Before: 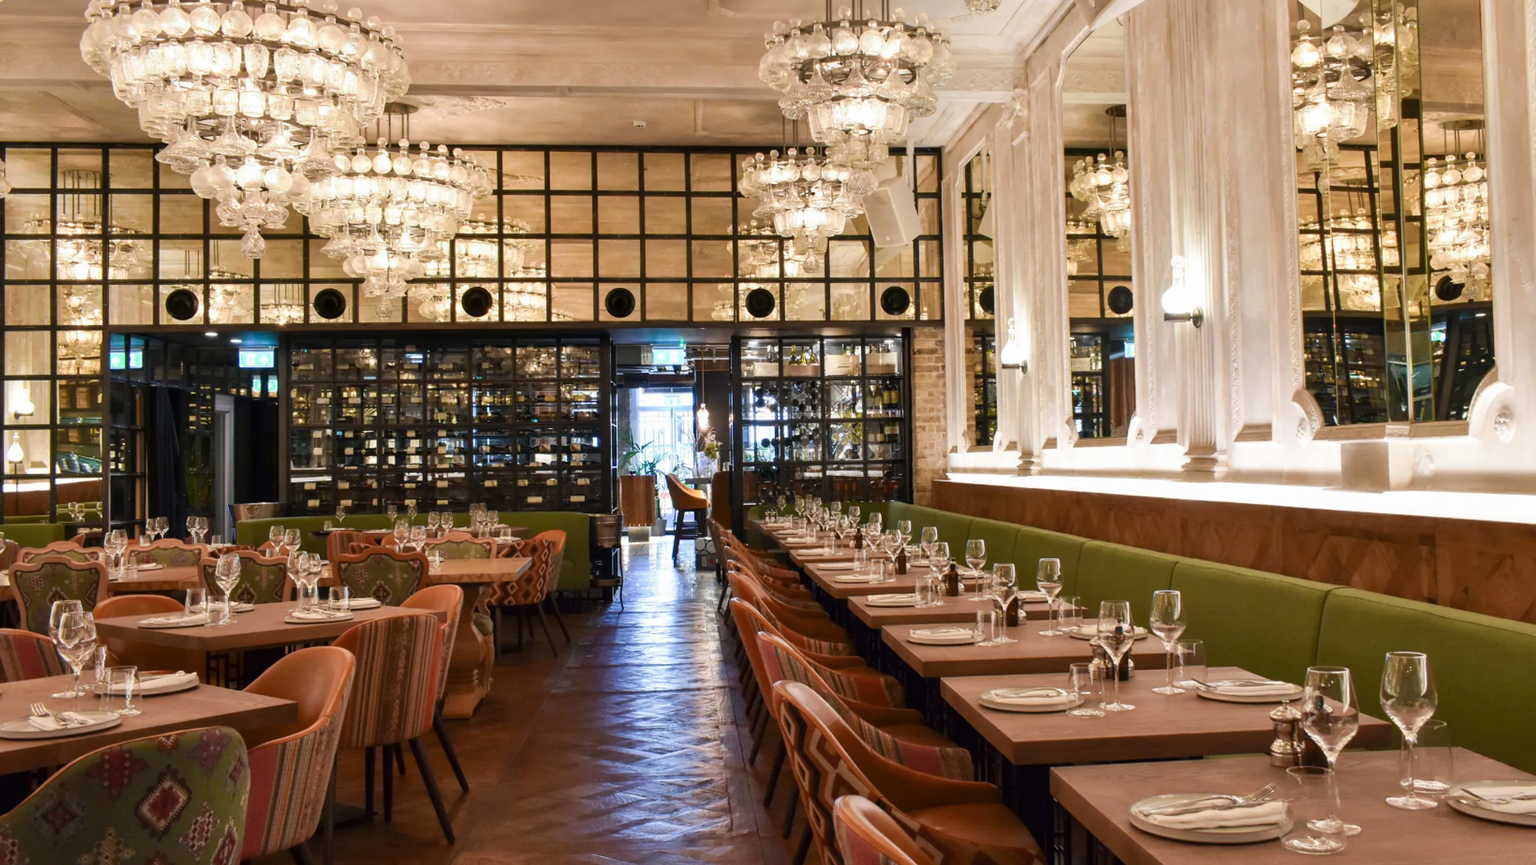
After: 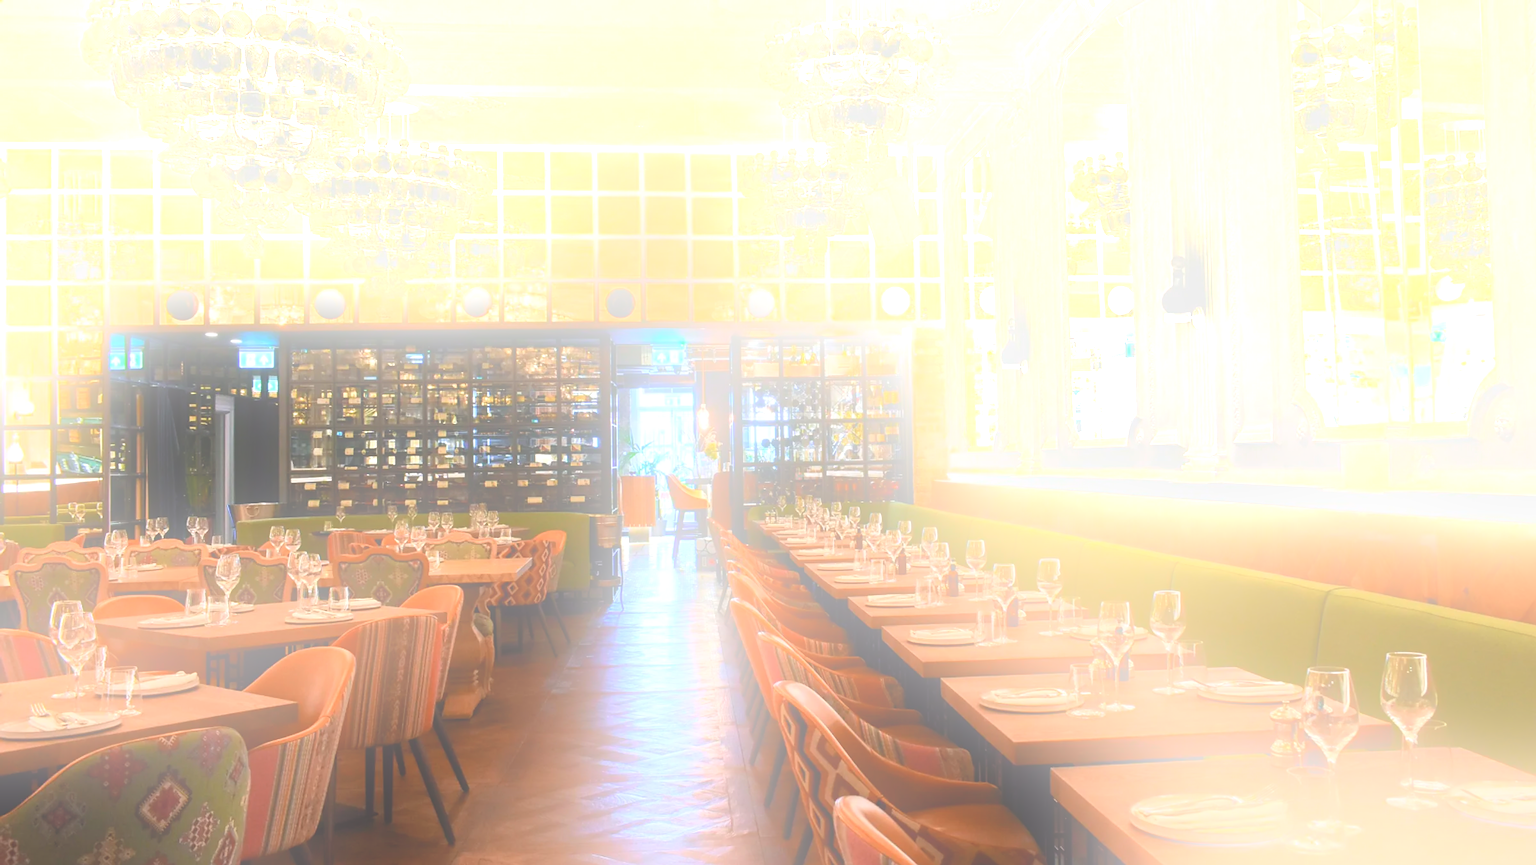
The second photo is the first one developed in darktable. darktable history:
tone equalizer: -8 EV -0.417 EV, -7 EV -0.389 EV, -6 EV -0.333 EV, -5 EV -0.222 EV, -3 EV 0.222 EV, -2 EV 0.333 EV, -1 EV 0.389 EV, +0 EV 0.417 EV, edges refinement/feathering 500, mask exposure compensation -1.57 EV, preserve details no
bloom: size 25%, threshold 5%, strength 90%
sharpen: radius 1.458, amount 0.398, threshold 1.271
